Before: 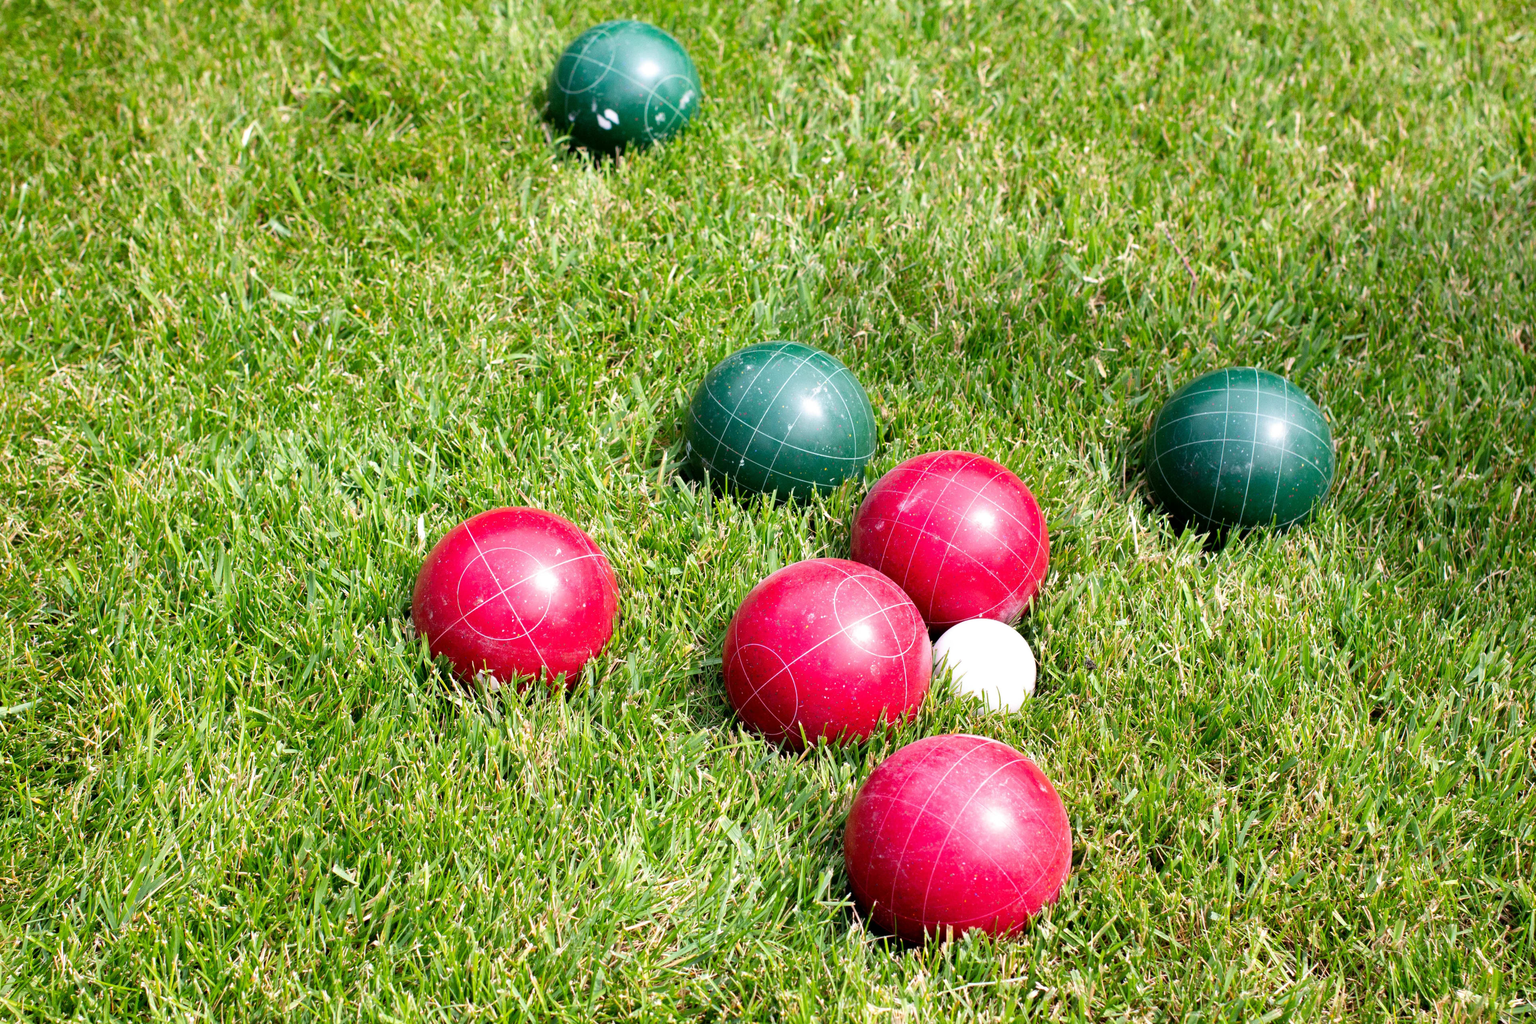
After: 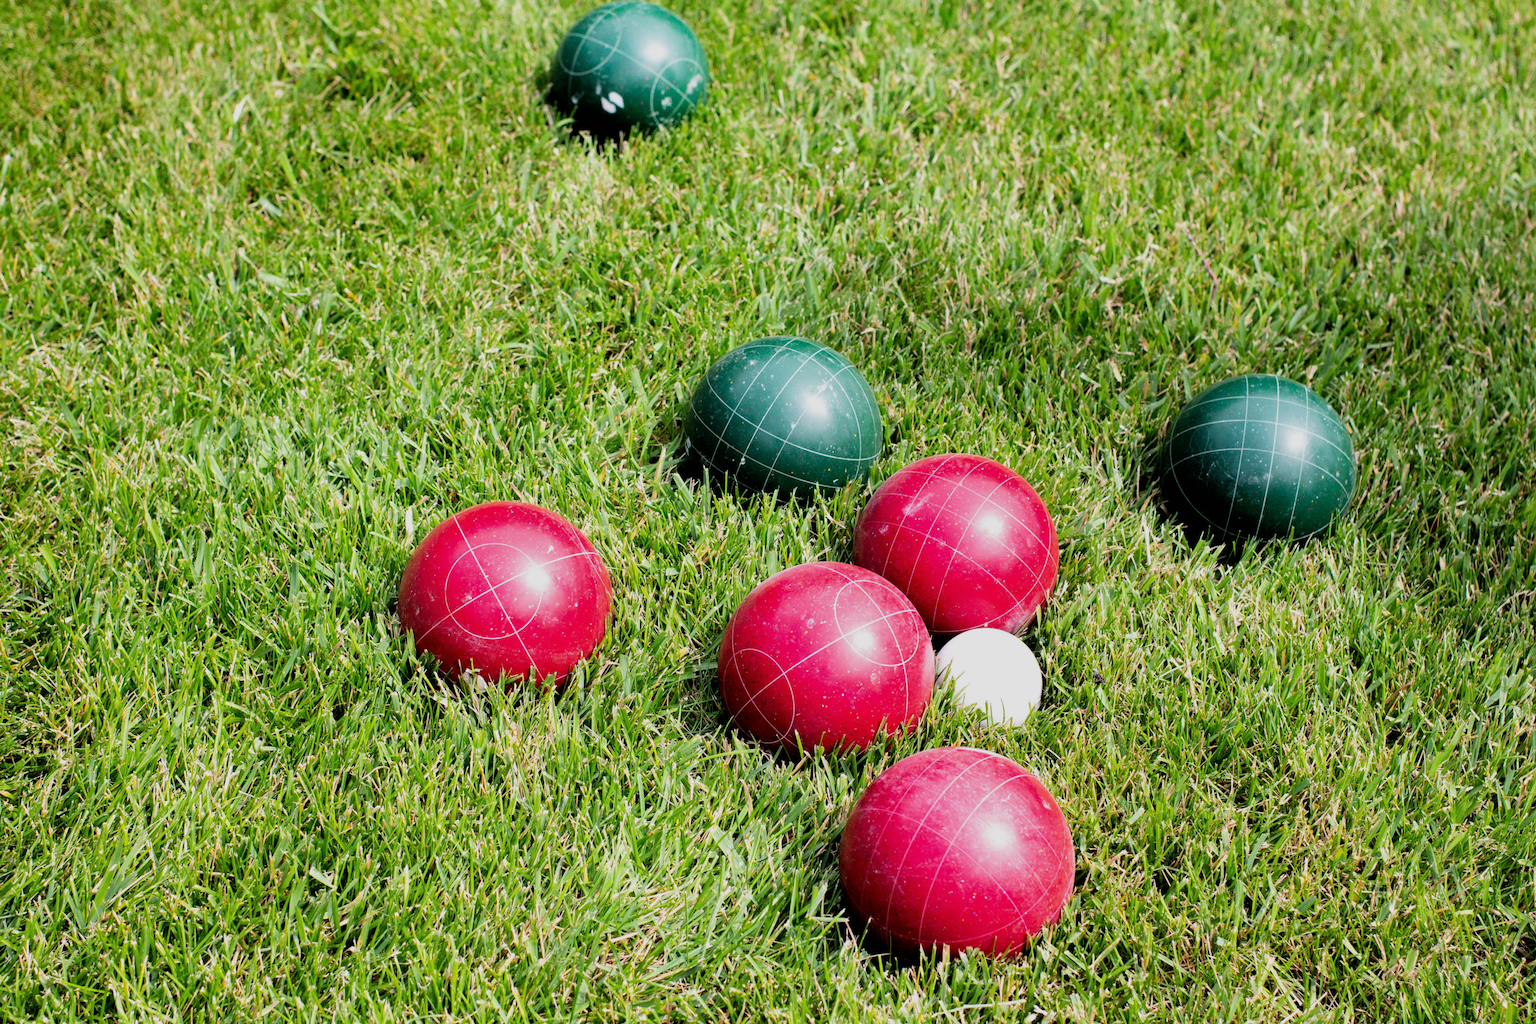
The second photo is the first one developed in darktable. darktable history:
crop and rotate: angle -1.34°
exposure: exposure -0.175 EV, compensate highlight preservation false
filmic rgb: black relative exposure -5.05 EV, white relative exposure 3.49 EV, threshold 3.01 EV, hardness 3.19, contrast 1.192, highlights saturation mix -48.57%, enable highlight reconstruction true
